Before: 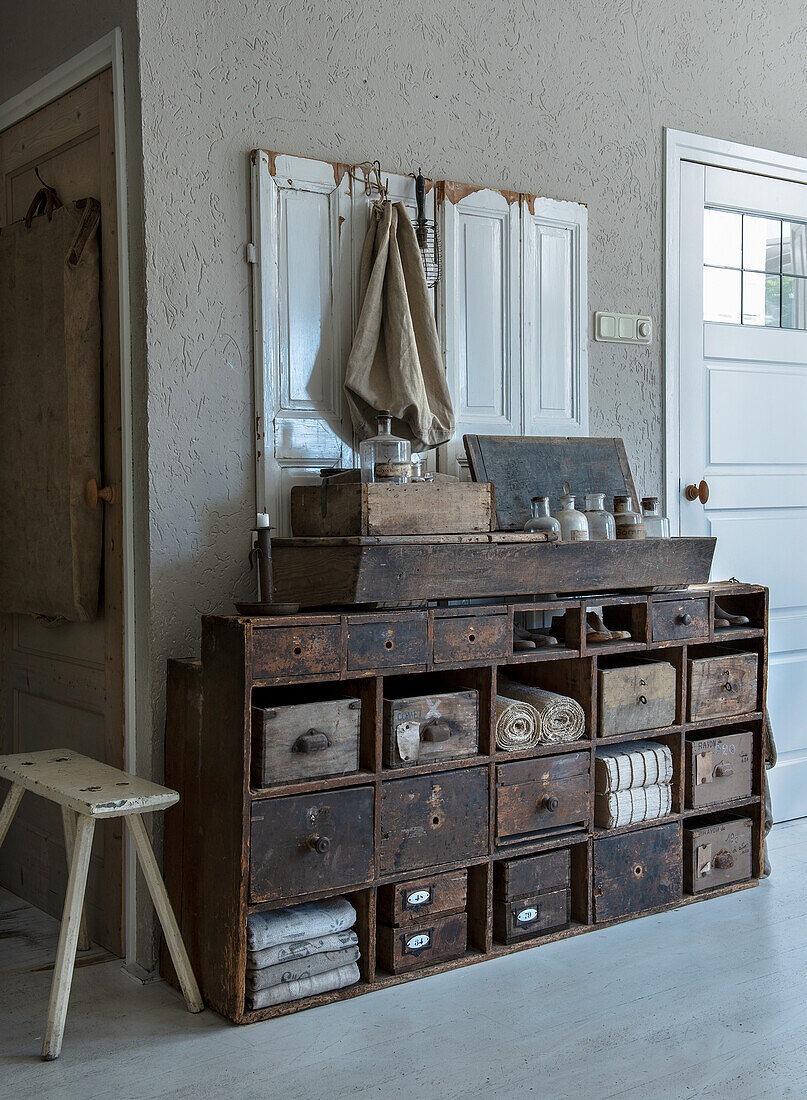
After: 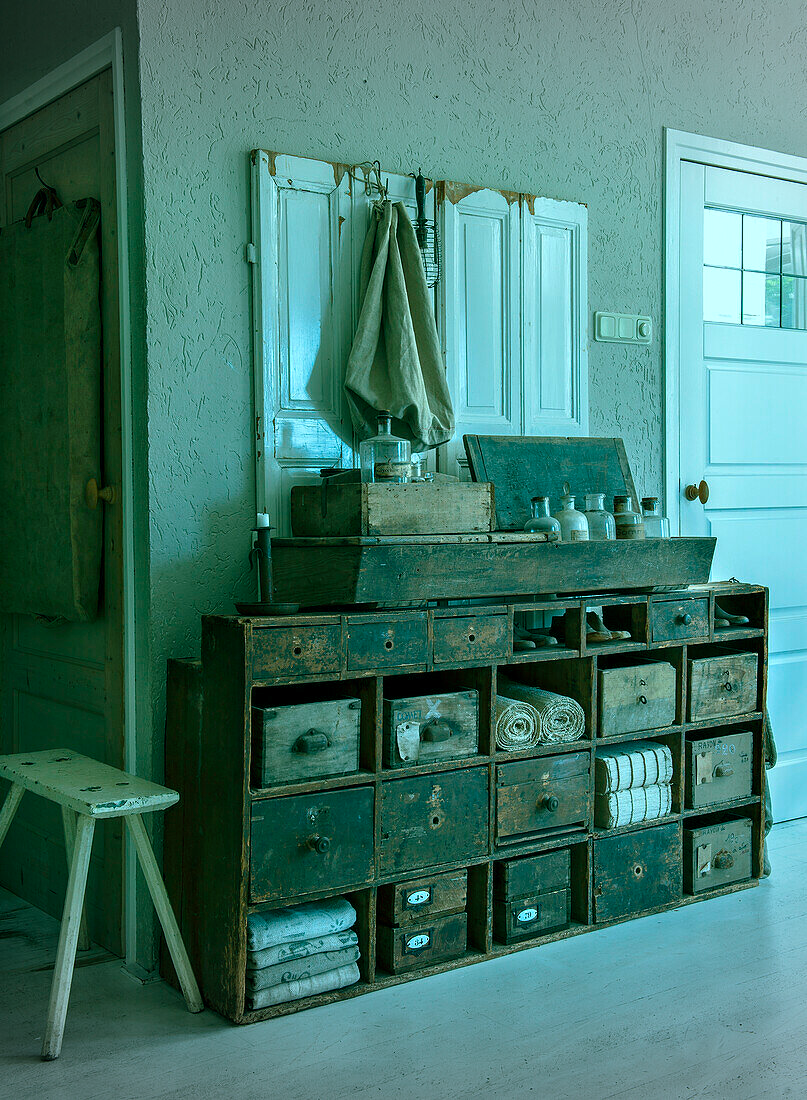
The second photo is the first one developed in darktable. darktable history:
color balance rgb: shadows lift › chroma 11.71%, shadows lift › hue 133.46°, power › chroma 2.15%, power › hue 166.83°, highlights gain › chroma 4%, highlights gain › hue 200.2°, perceptual saturation grading › global saturation 18.05%
vignetting: fall-off start 100%, brightness -0.282, width/height ratio 1.31
white balance: emerald 1
